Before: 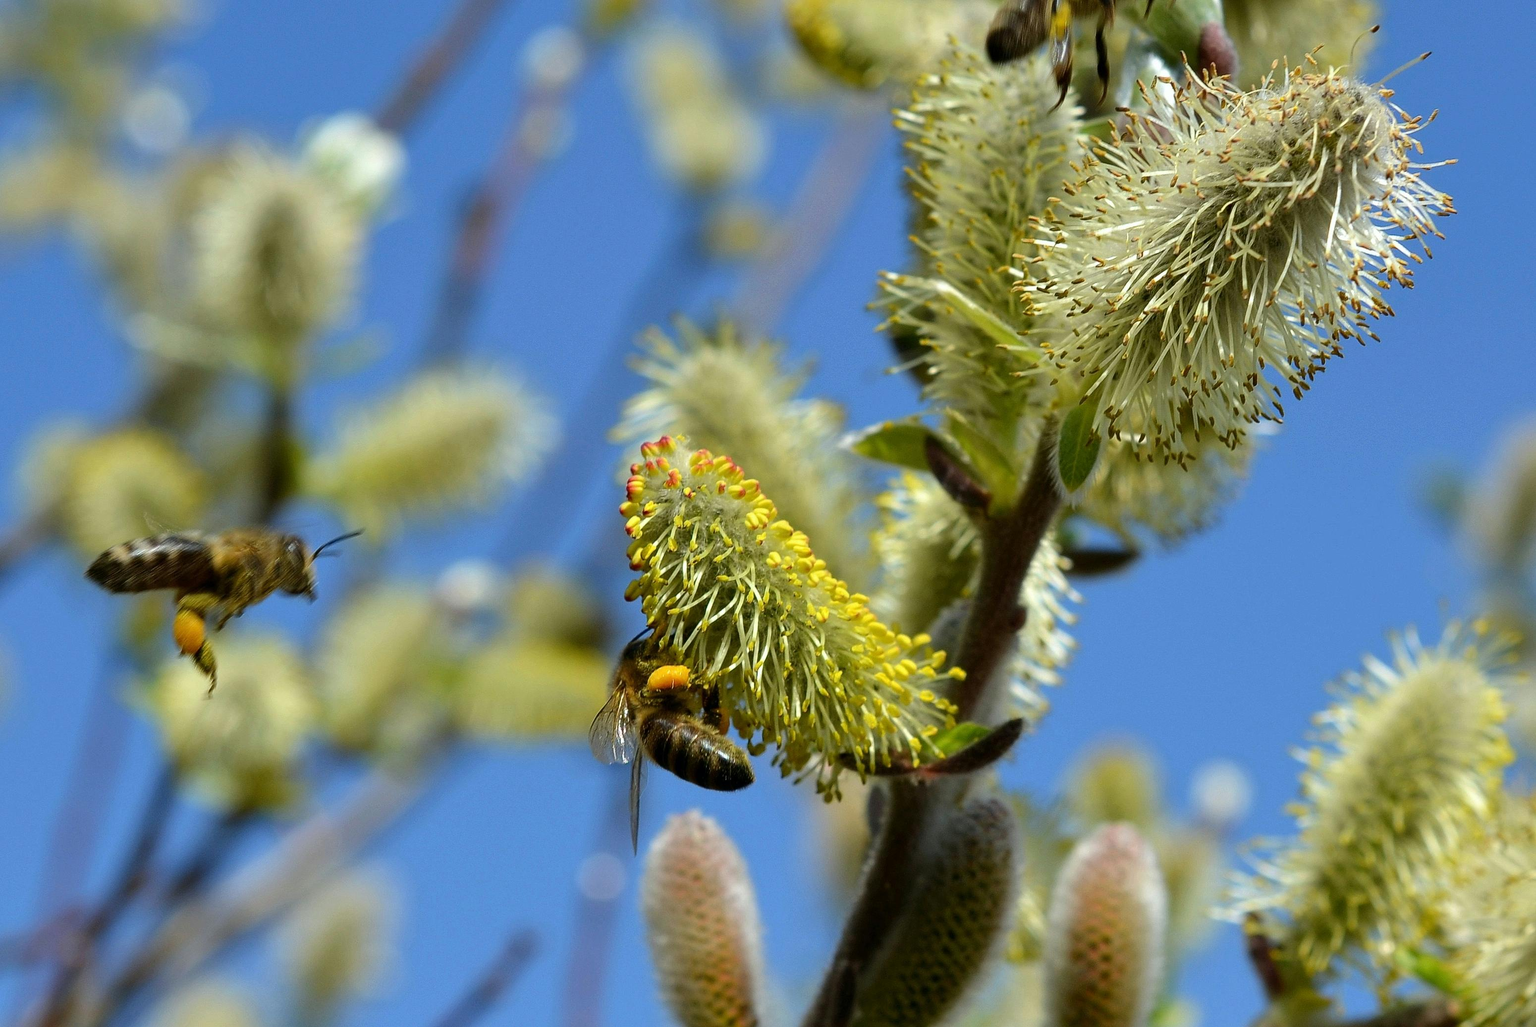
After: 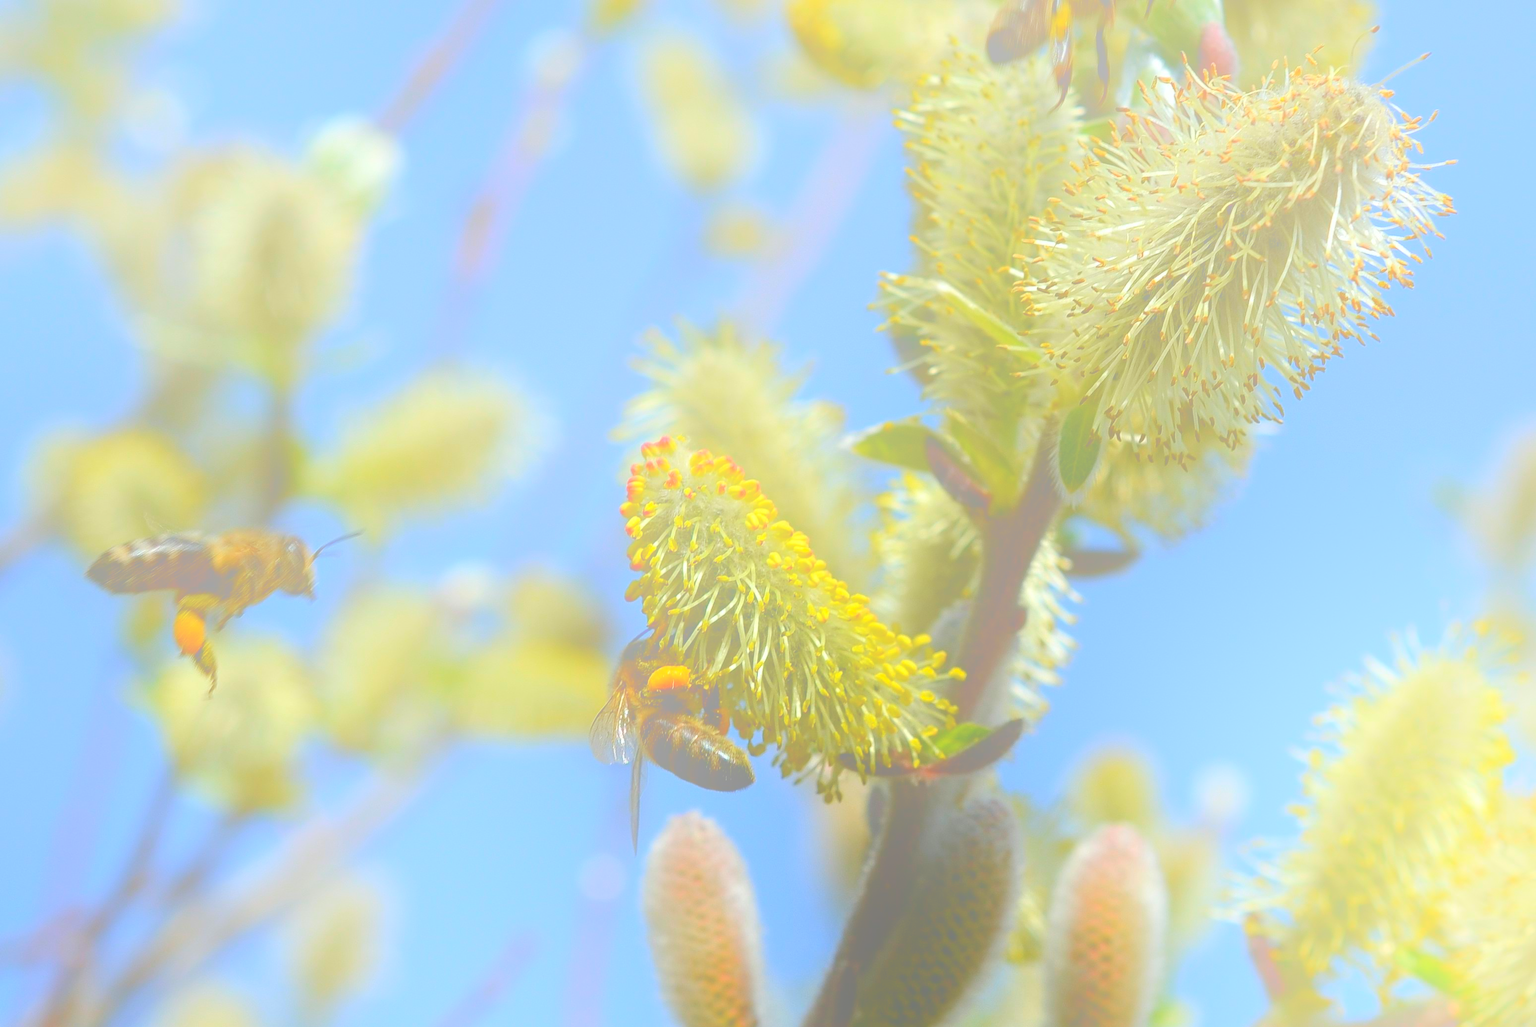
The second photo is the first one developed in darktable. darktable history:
bloom: size 70%, threshold 25%, strength 70%
contrast brightness saturation: brightness -0.2, saturation 0.08
